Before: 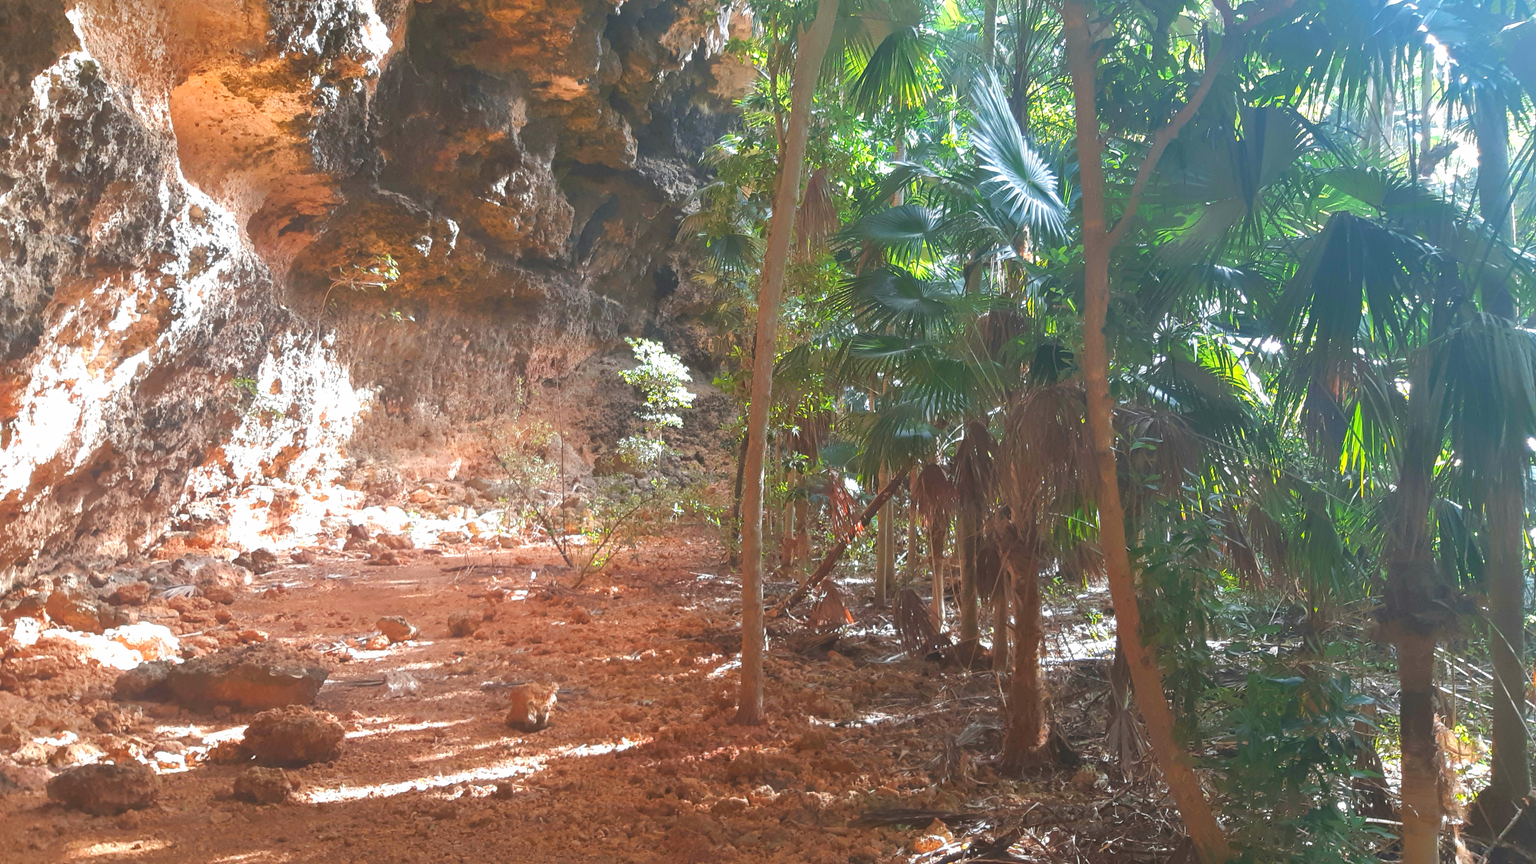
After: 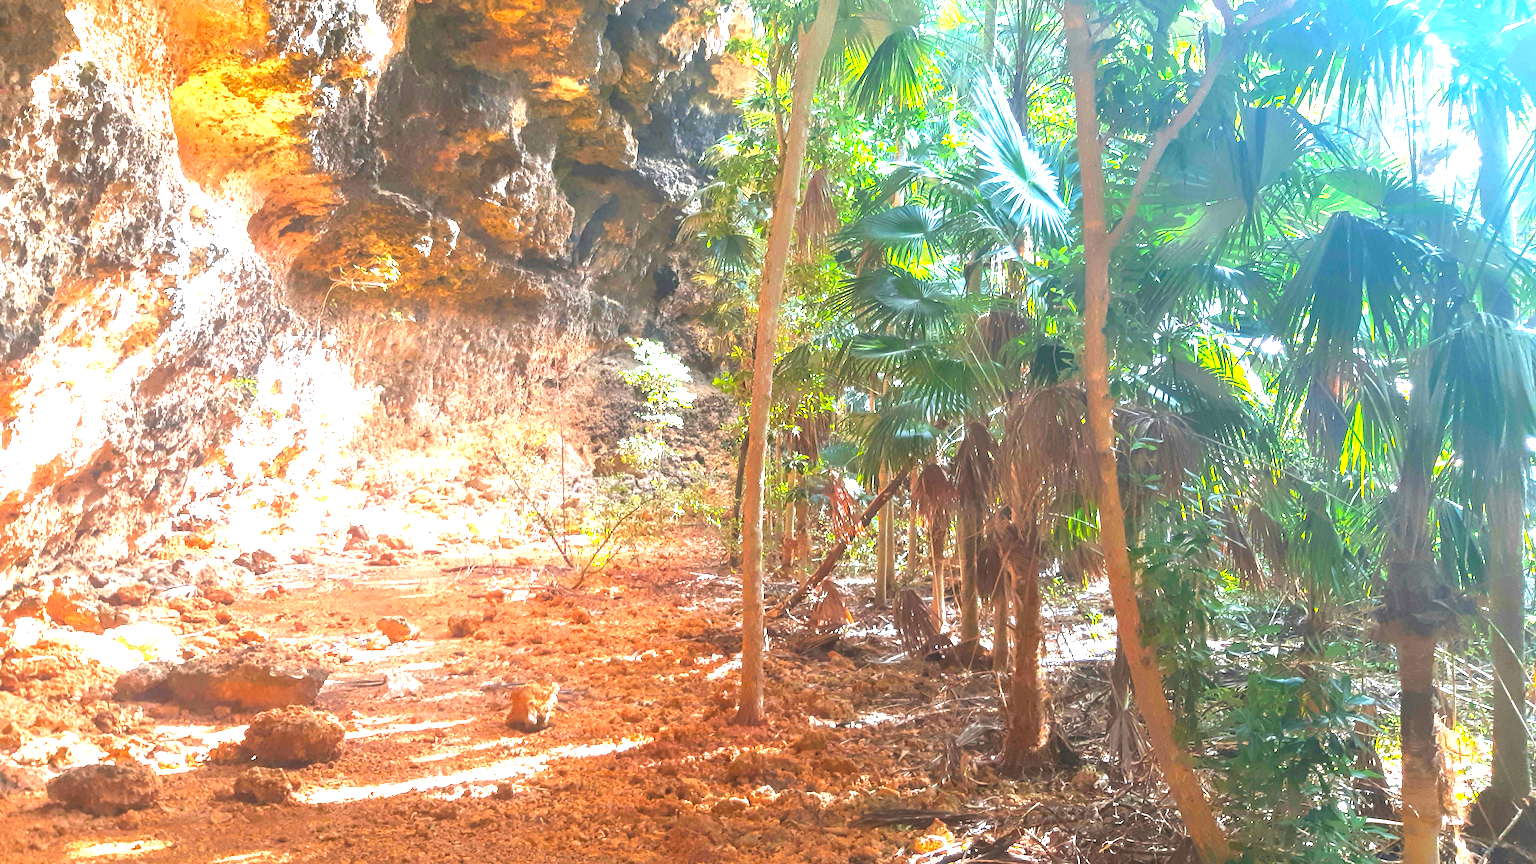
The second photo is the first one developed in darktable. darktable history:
color balance rgb: power › luminance -14.783%, perceptual saturation grading › global saturation 19.989%, global vibrance 20%
local contrast: on, module defaults
exposure: black level correction 0, exposure 1.392 EV, compensate highlight preservation false
